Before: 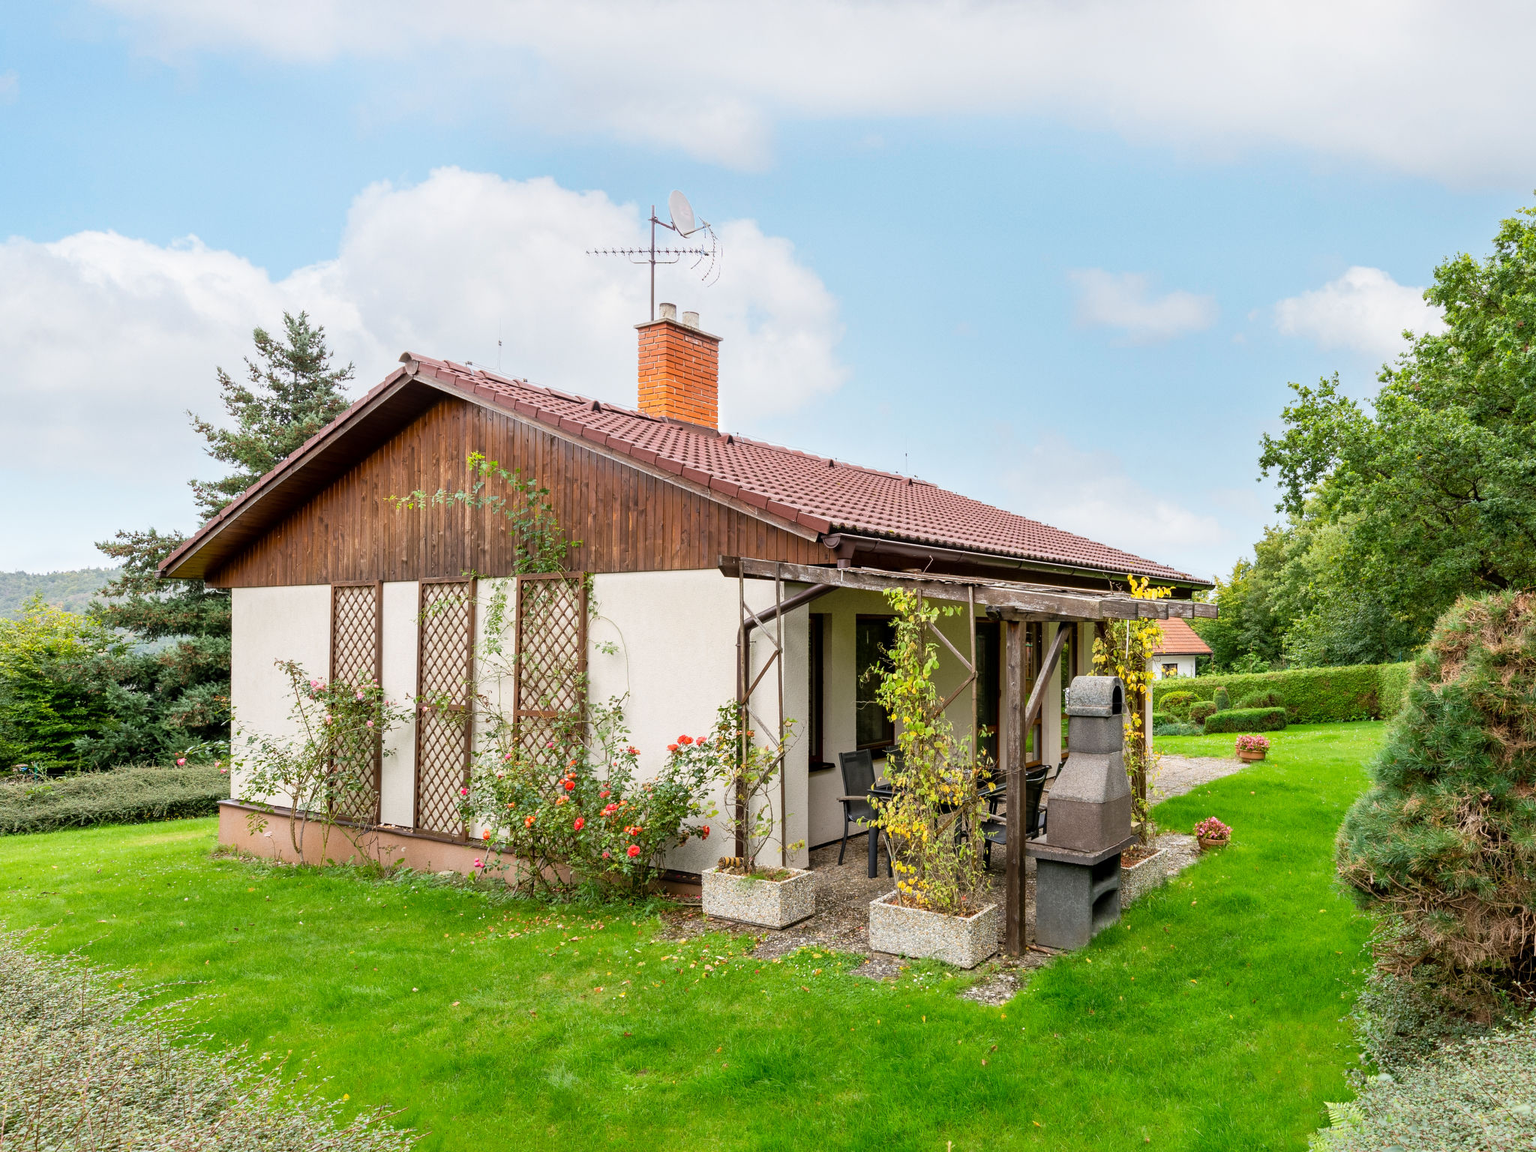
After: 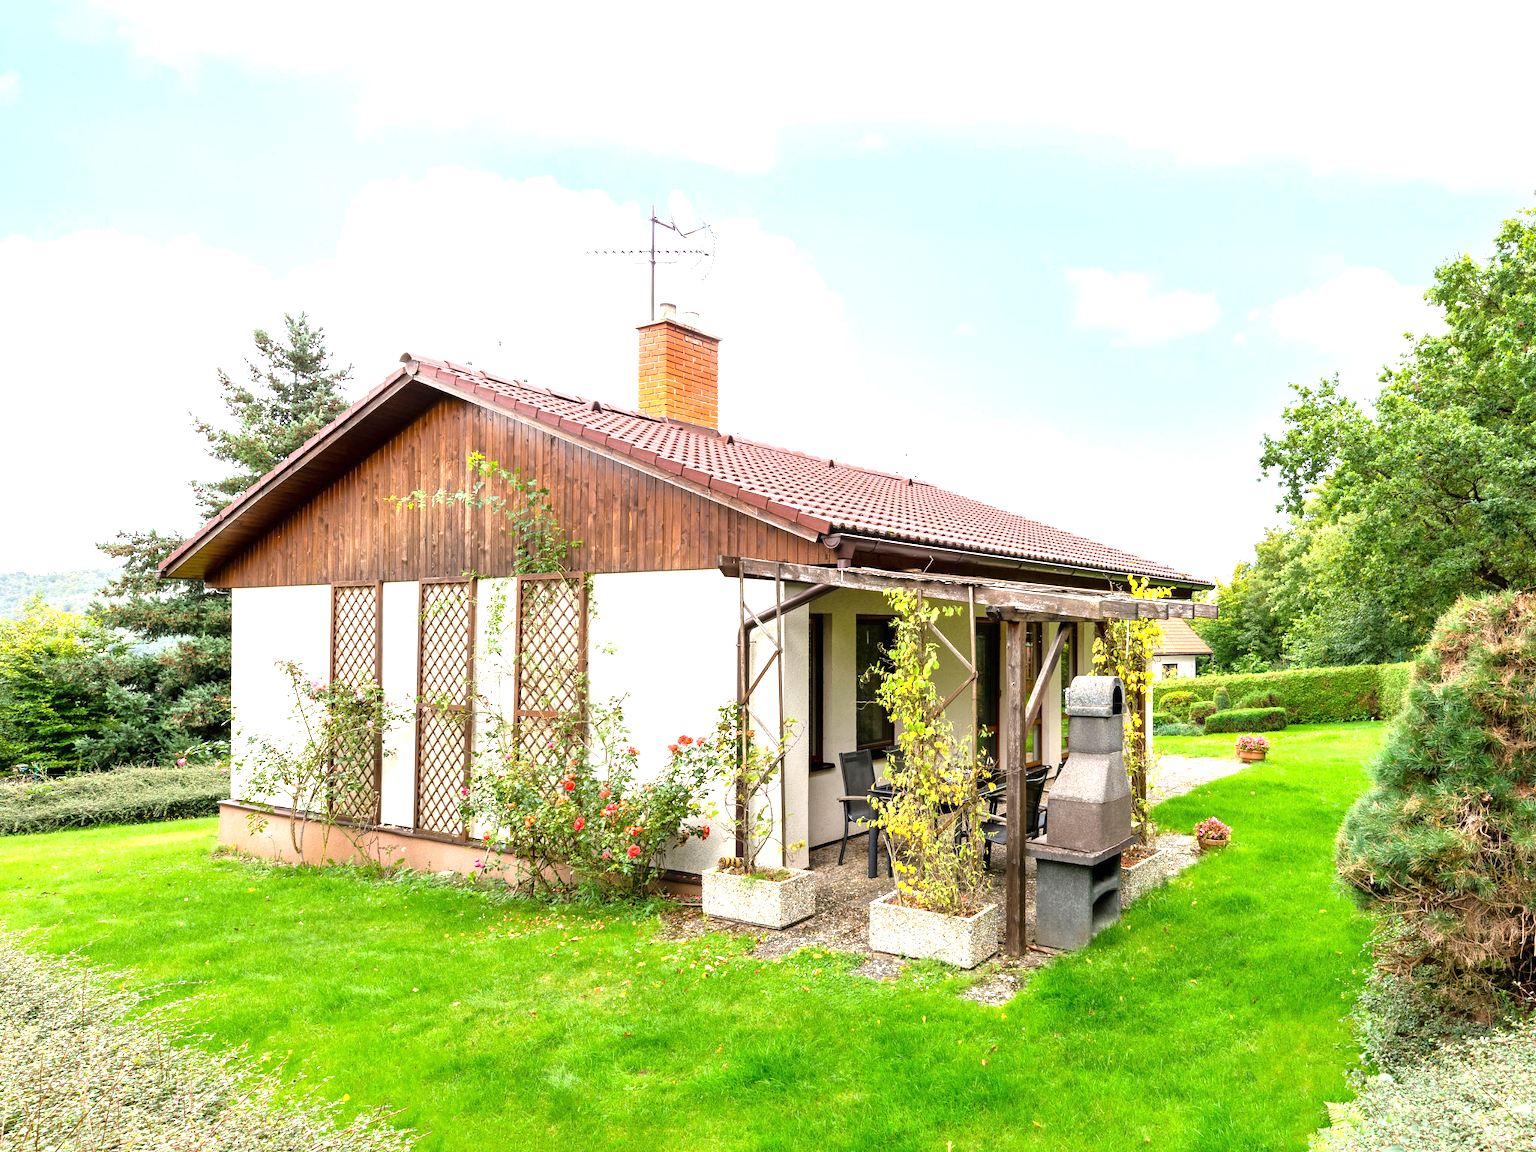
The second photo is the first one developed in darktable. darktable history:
exposure: black level correction 0, exposure 0.953 EV, compensate highlight preservation false
